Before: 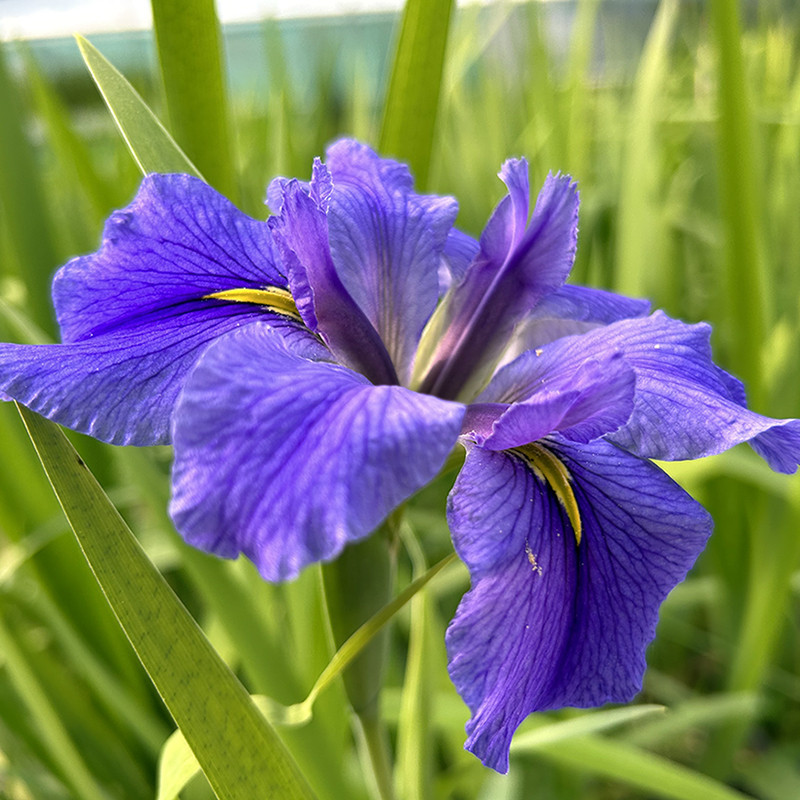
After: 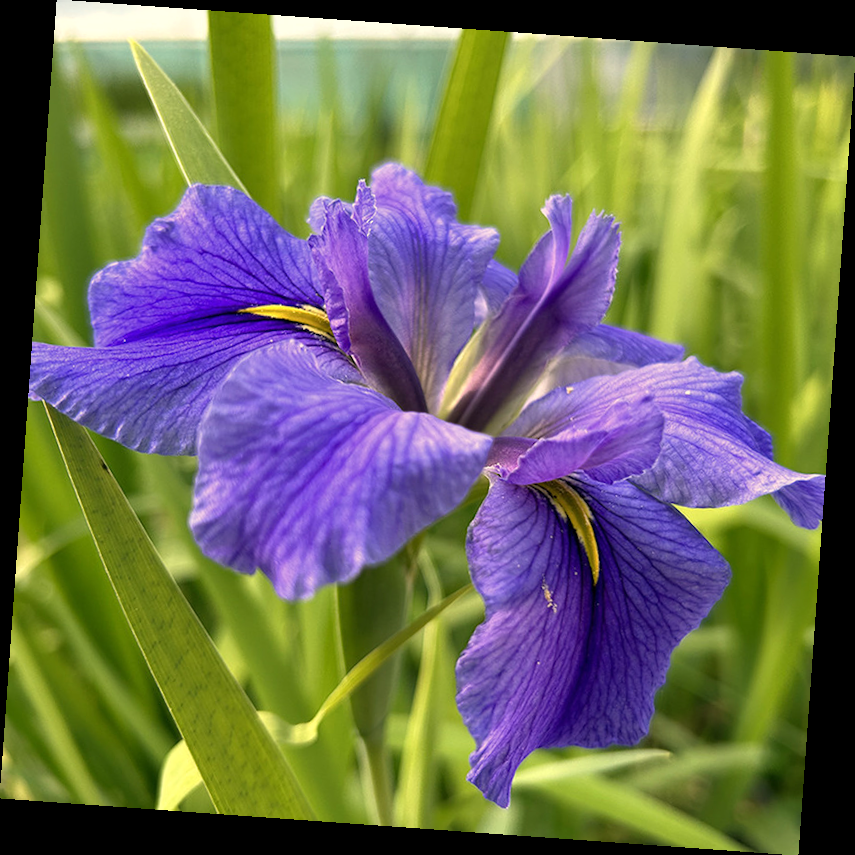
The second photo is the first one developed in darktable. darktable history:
white balance: red 1.029, blue 0.92
rotate and perspective: rotation 4.1°, automatic cropping off
